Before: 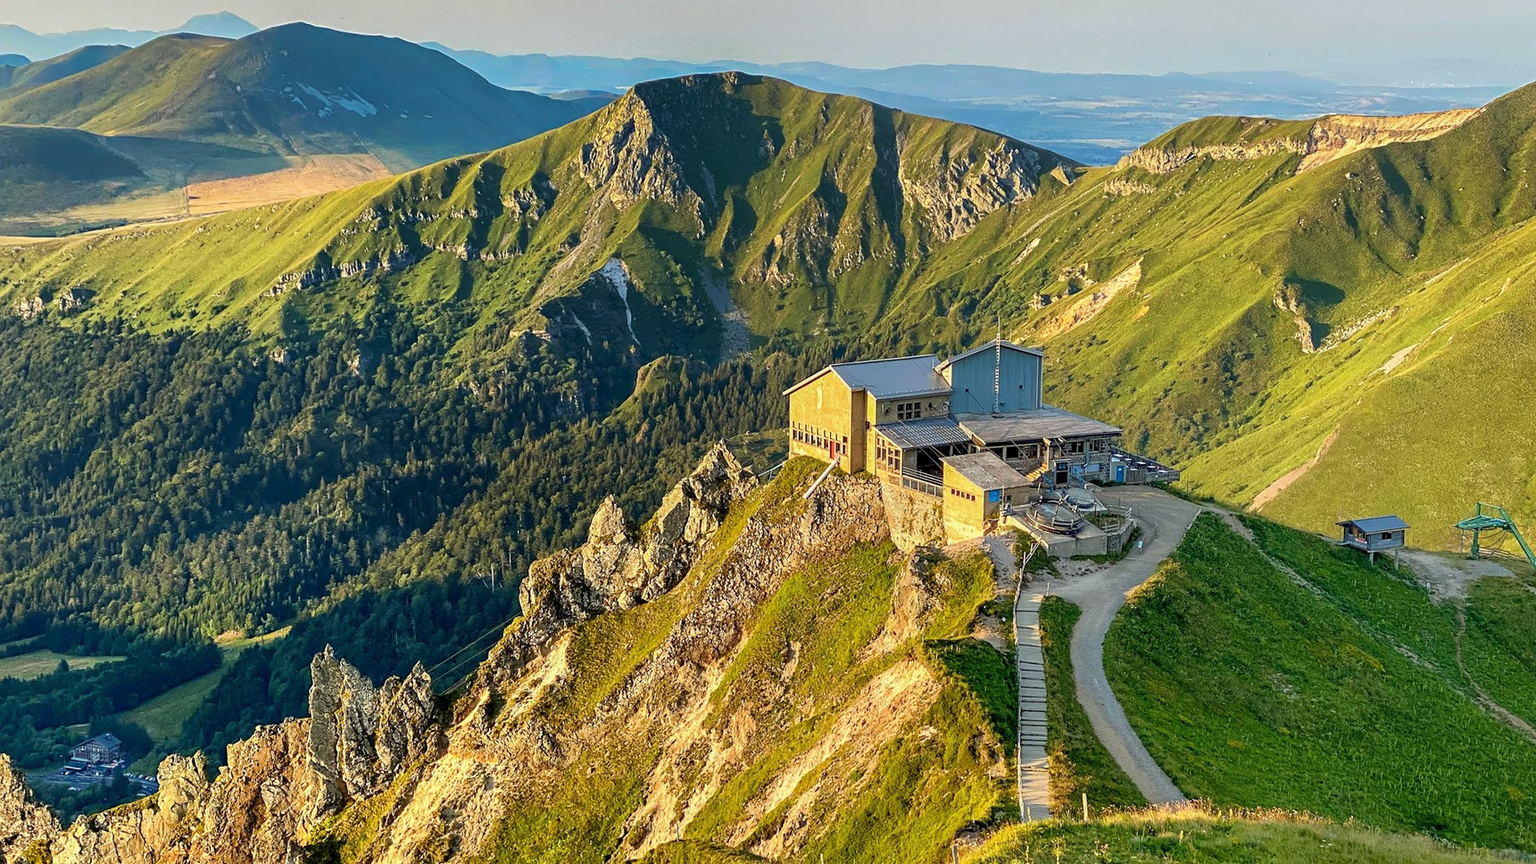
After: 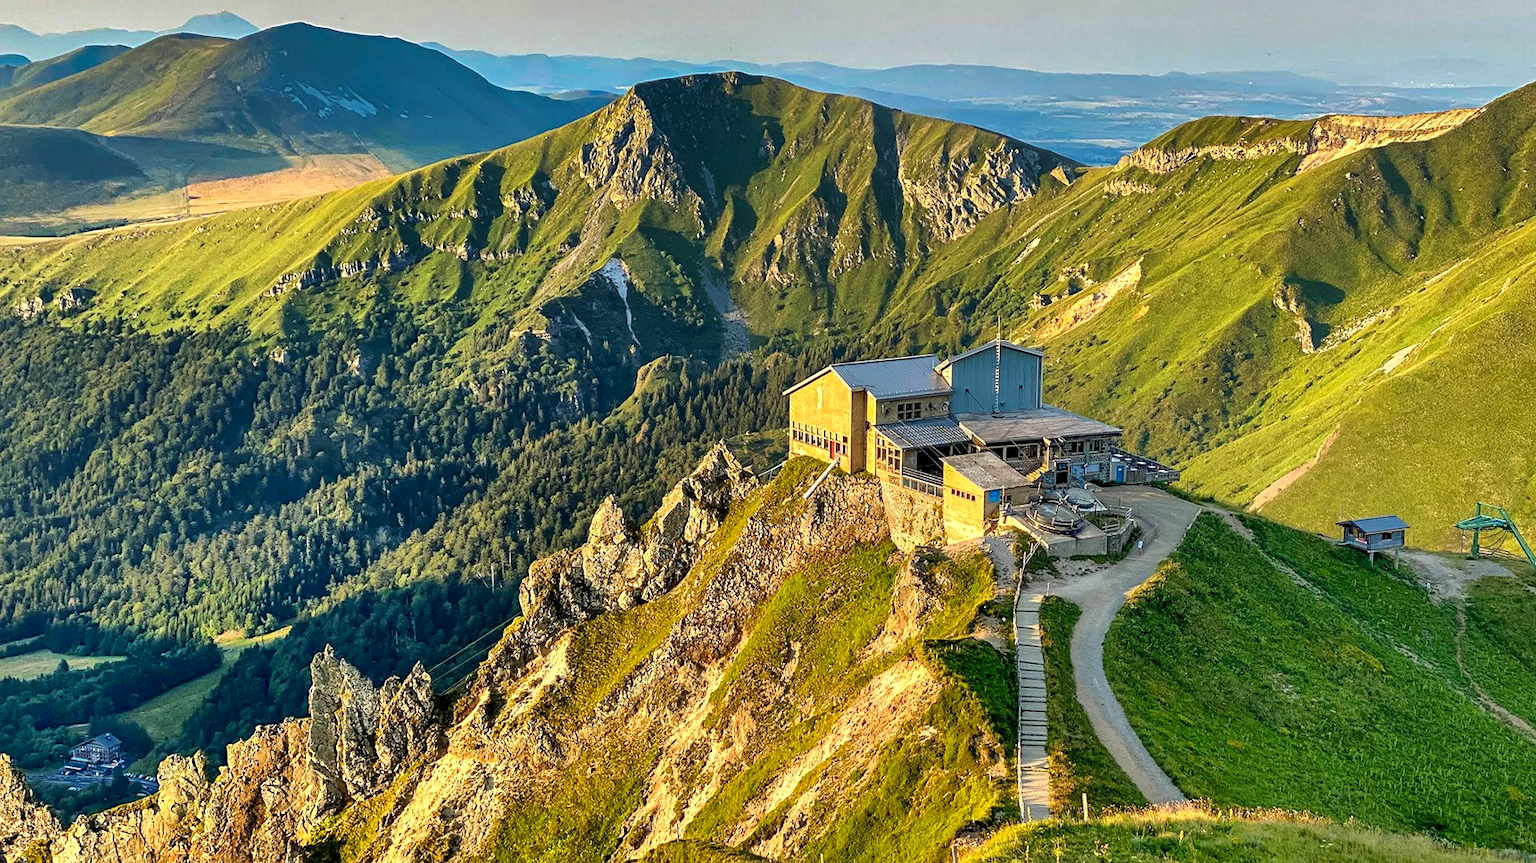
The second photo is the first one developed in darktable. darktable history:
shadows and highlights: shadows 75, highlights -60.85, soften with gaussian
color balance: contrast 10%
